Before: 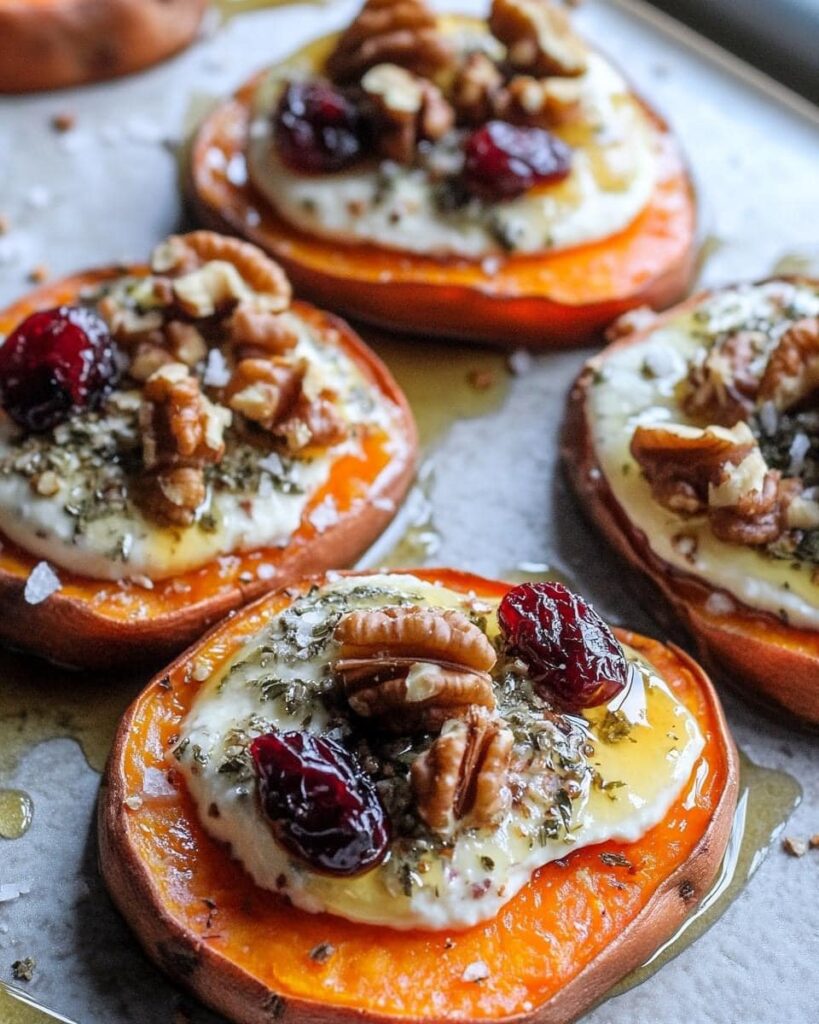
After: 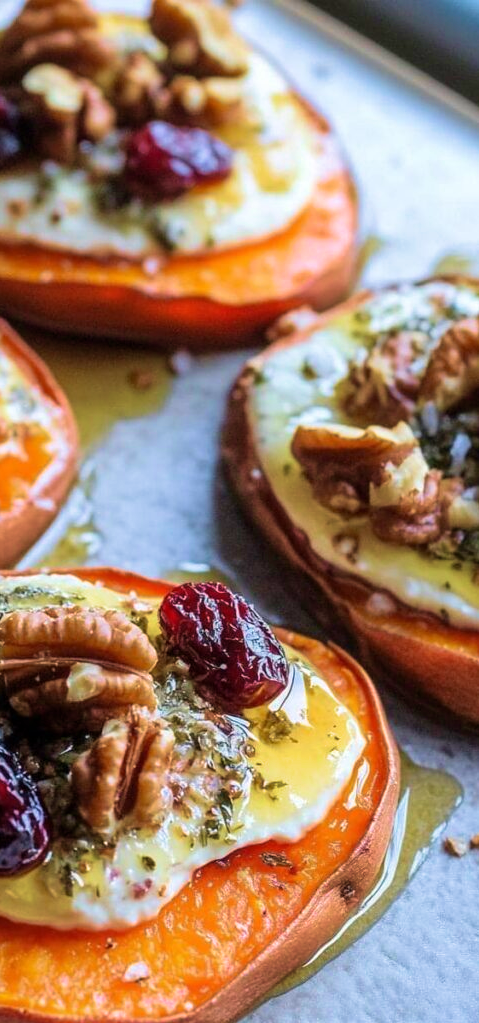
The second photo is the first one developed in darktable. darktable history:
velvia: strength 74%
crop: left 41.402%
